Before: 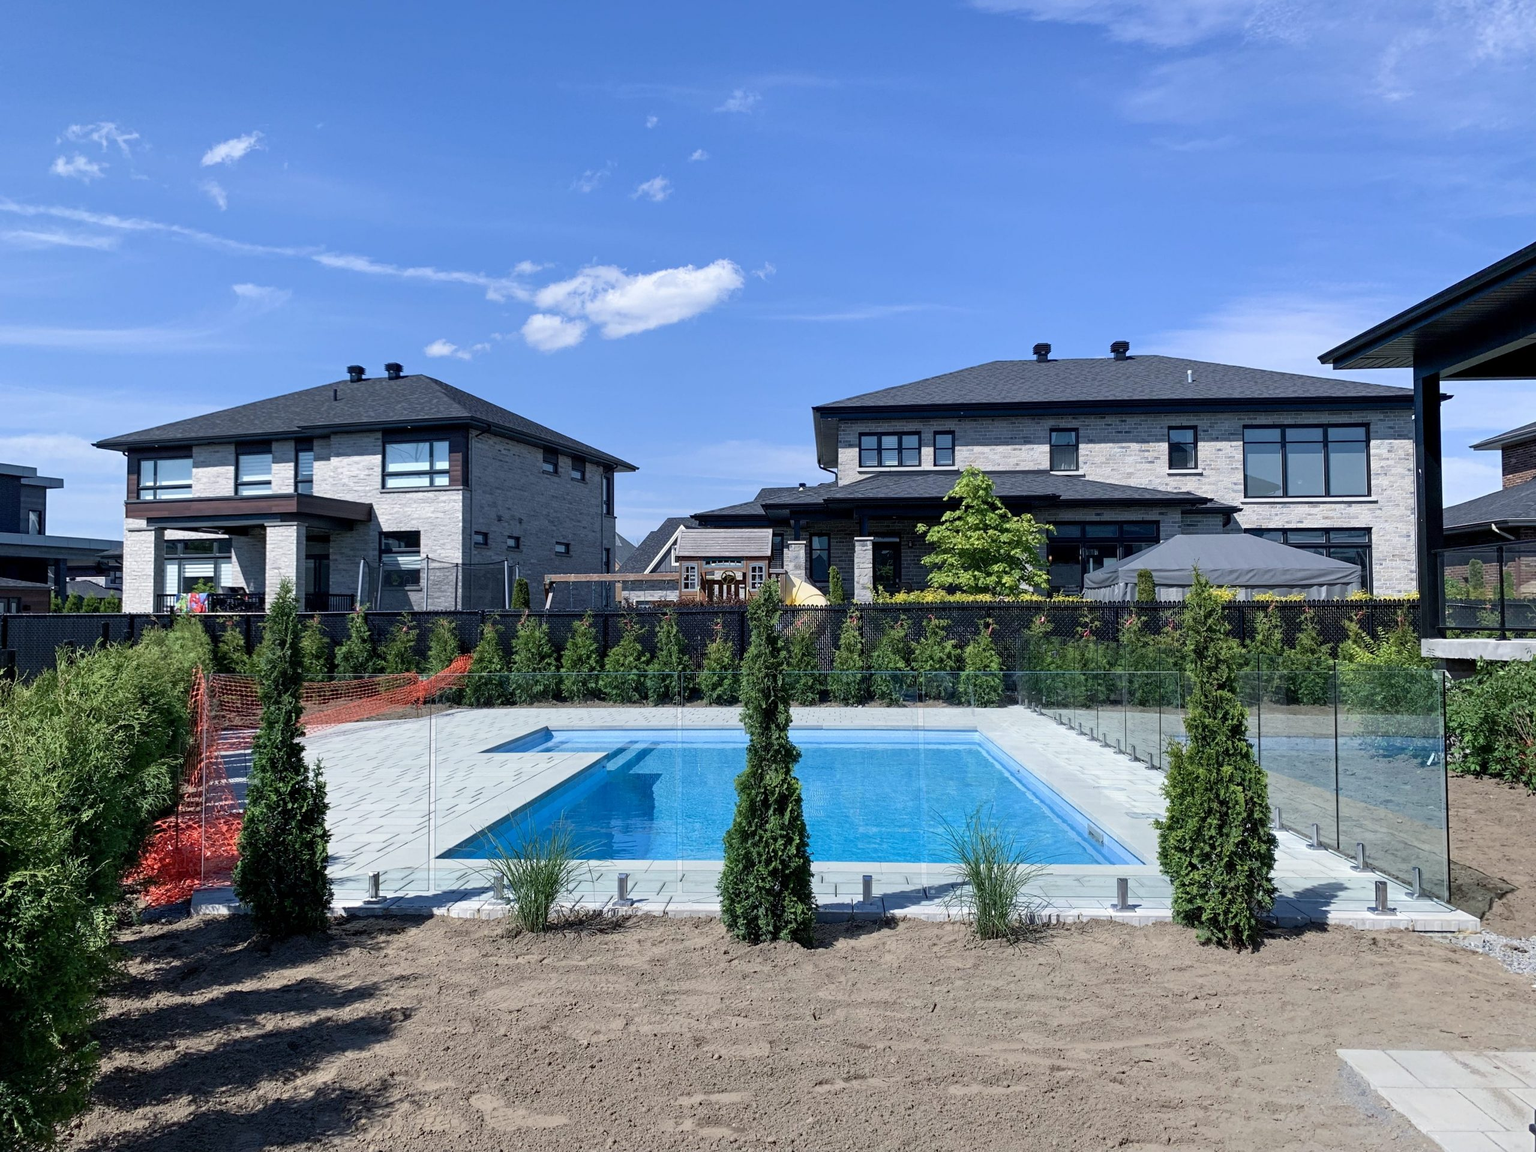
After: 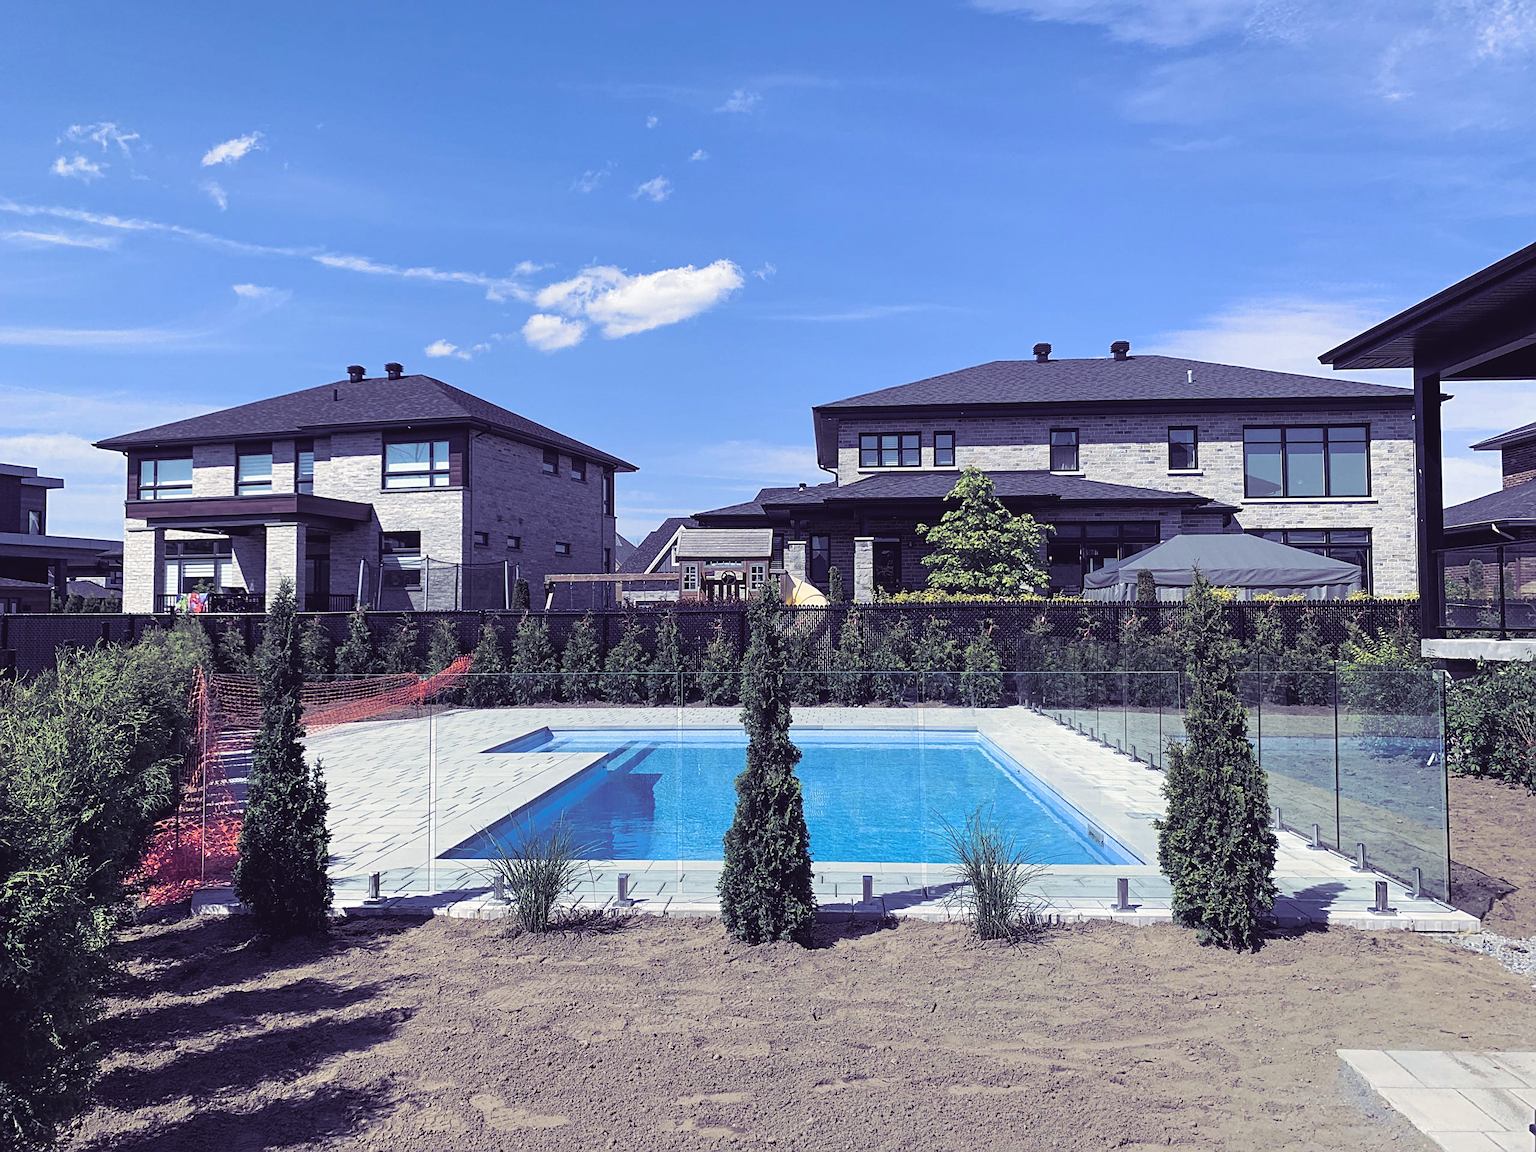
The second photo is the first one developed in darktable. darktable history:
sharpen: radius 1.967
split-toning: shadows › hue 255.6°, shadows › saturation 0.66, highlights › hue 43.2°, highlights › saturation 0.68, balance -50.1
exposure: black level correction -0.008, exposure 0.067 EV, compensate highlight preservation false
